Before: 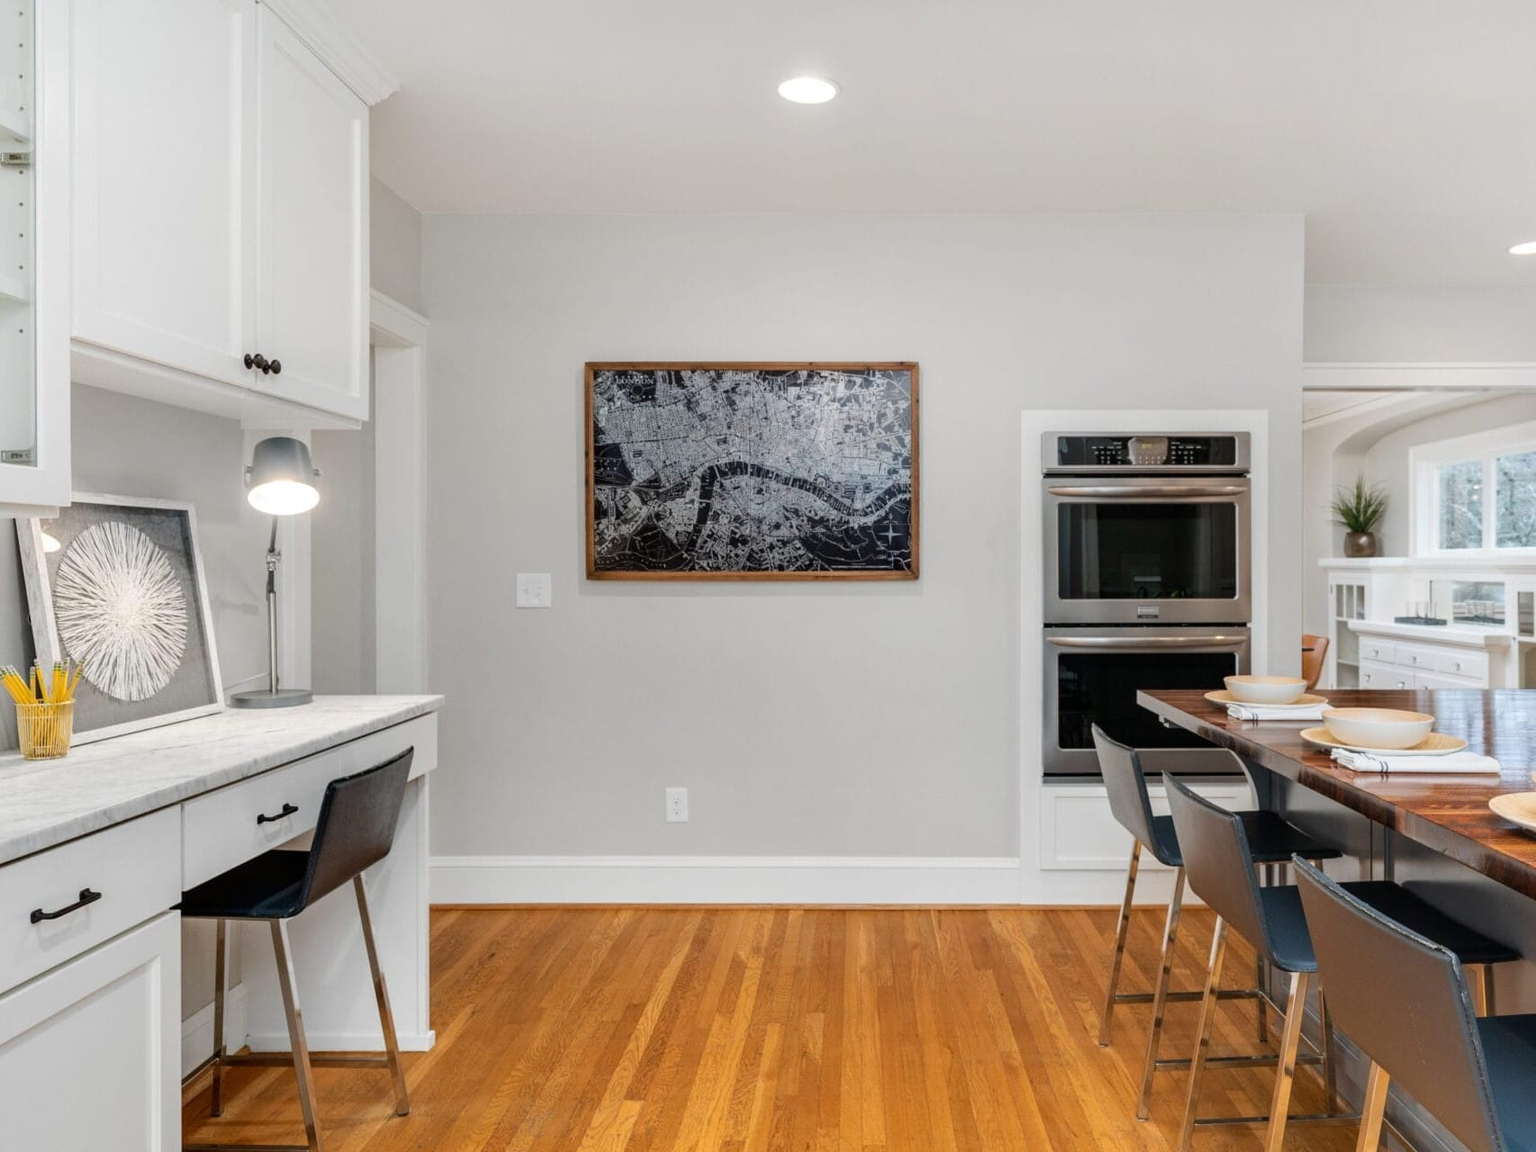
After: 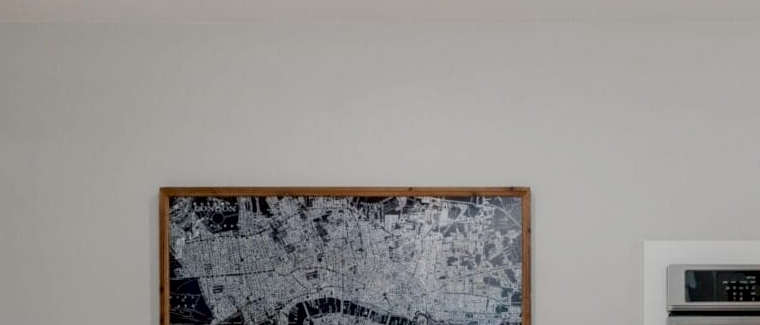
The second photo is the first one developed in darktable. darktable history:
contrast brightness saturation: contrast 0.077, saturation 0.016
exposure: black level correction 0.011, exposure -0.483 EV, compensate exposure bias true, compensate highlight preservation false
crop: left 28.756%, top 16.805%, right 26.686%, bottom 57.764%
